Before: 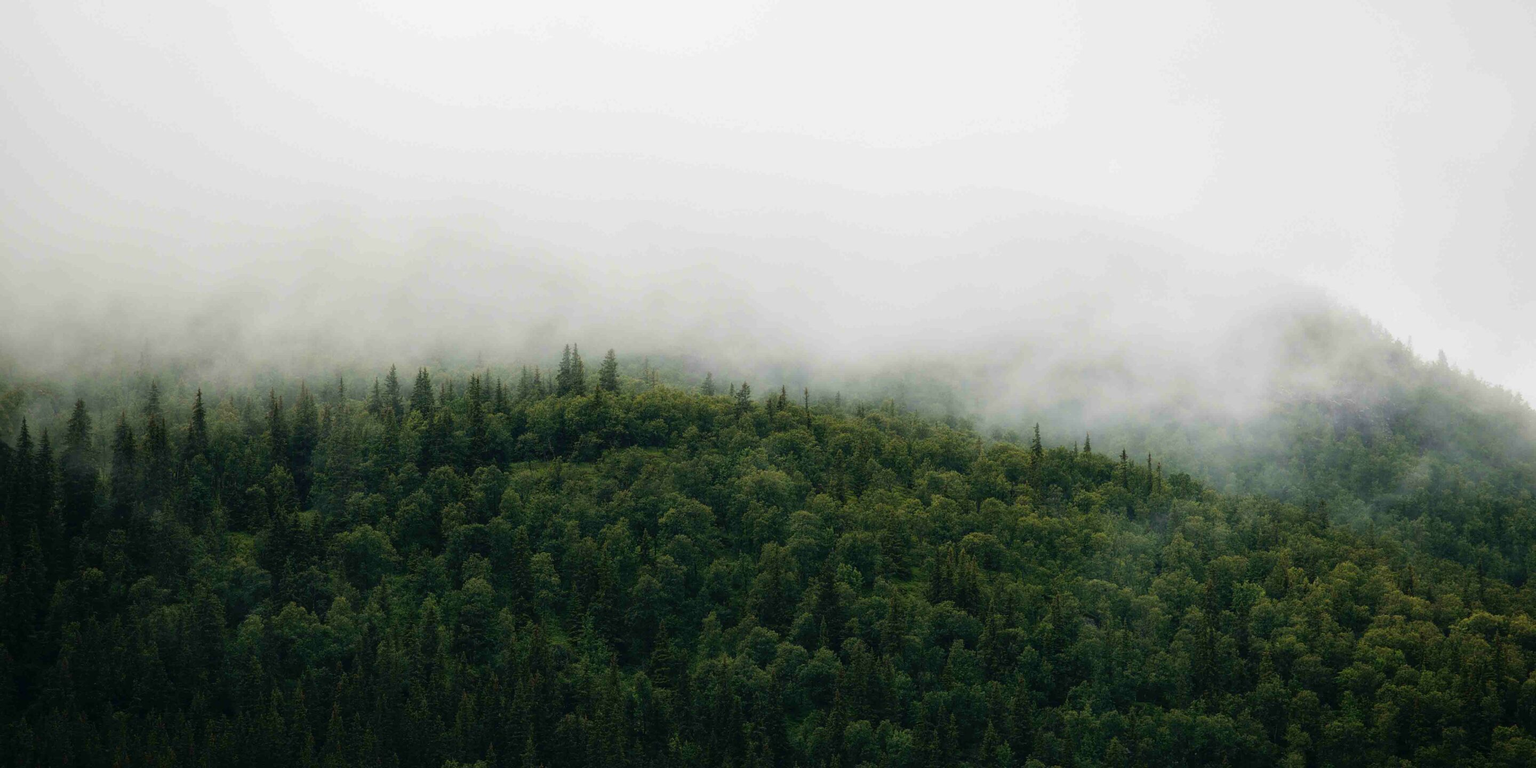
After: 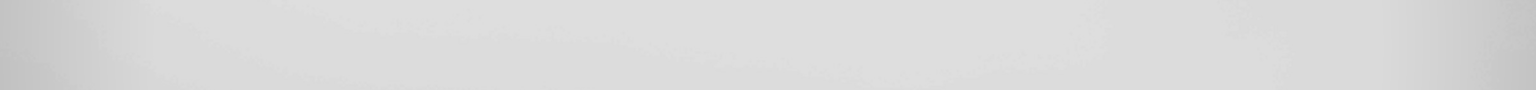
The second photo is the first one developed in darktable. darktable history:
exposure: black level correction 0, exposure 0.5 EV, compensate exposure bias true, compensate highlight preservation false
rotate and perspective: rotation 0.174°, lens shift (vertical) 0.013, lens shift (horizontal) 0.019, shear 0.001, automatic cropping original format, crop left 0.007, crop right 0.991, crop top 0.016, crop bottom 0.997
crop and rotate: left 9.644%, top 9.491%, right 6.021%, bottom 80.509%
vignetting: on, module defaults
monochrome: on, module defaults
color calibration: output gray [0.18, 0.41, 0.41, 0], gray › normalize channels true, illuminant same as pipeline (D50), adaptation XYZ, x 0.346, y 0.359, gamut compression 0
filmic rgb: middle gray luminance 18.42%, black relative exposure -11.25 EV, white relative exposure 3.75 EV, threshold 6 EV, target black luminance 0%, hardness 5.87, latitude 57.4%, contrast 0.963, shadows ↔ highlights balance 49.98%, add noise in highlights 0, preserve chrominance luminance Y, color science v3 (2019), use custom middle-gray values true, iterations of high-quality reconstruction 0, contrast in highlights soft, enable highlight reconstruction true
